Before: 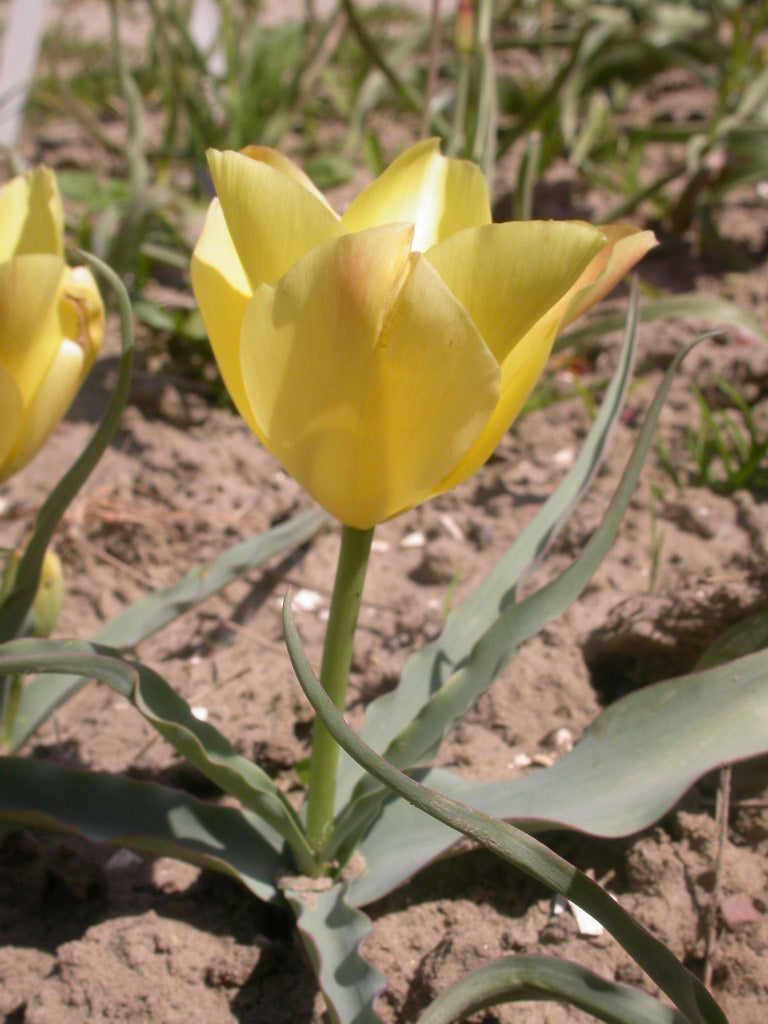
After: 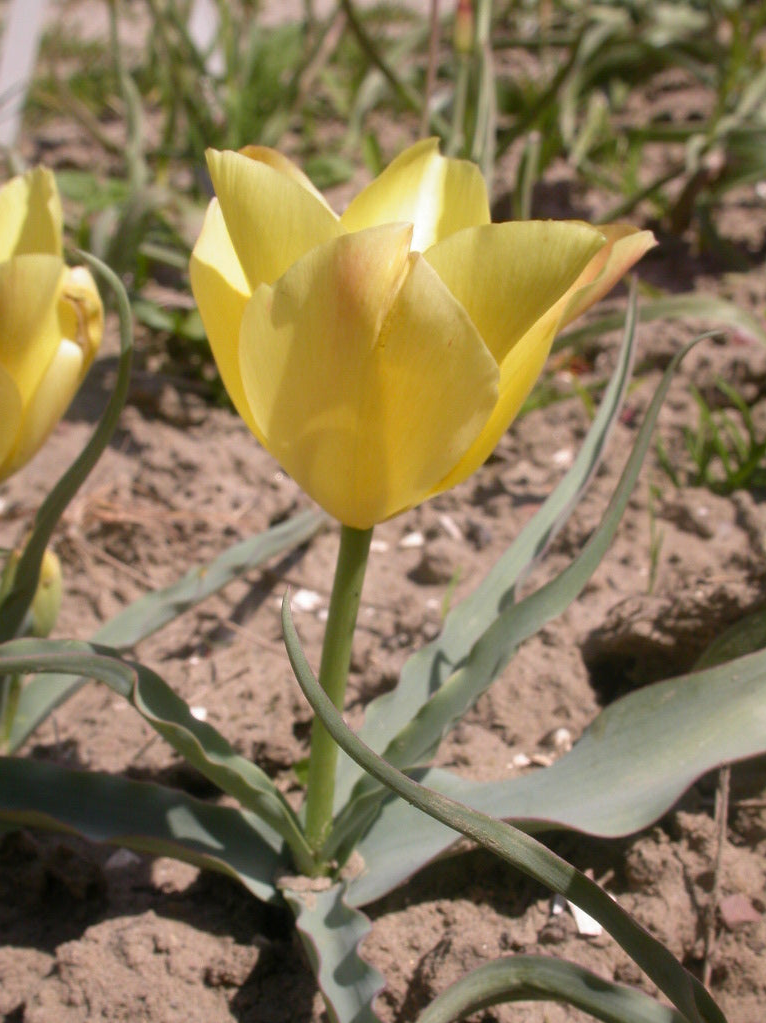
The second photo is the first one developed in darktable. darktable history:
crop: left 0.16%
local contrast: mode bilateral grid, contrast 20, coarseness 51, detail 102%, midtone range 0.2
